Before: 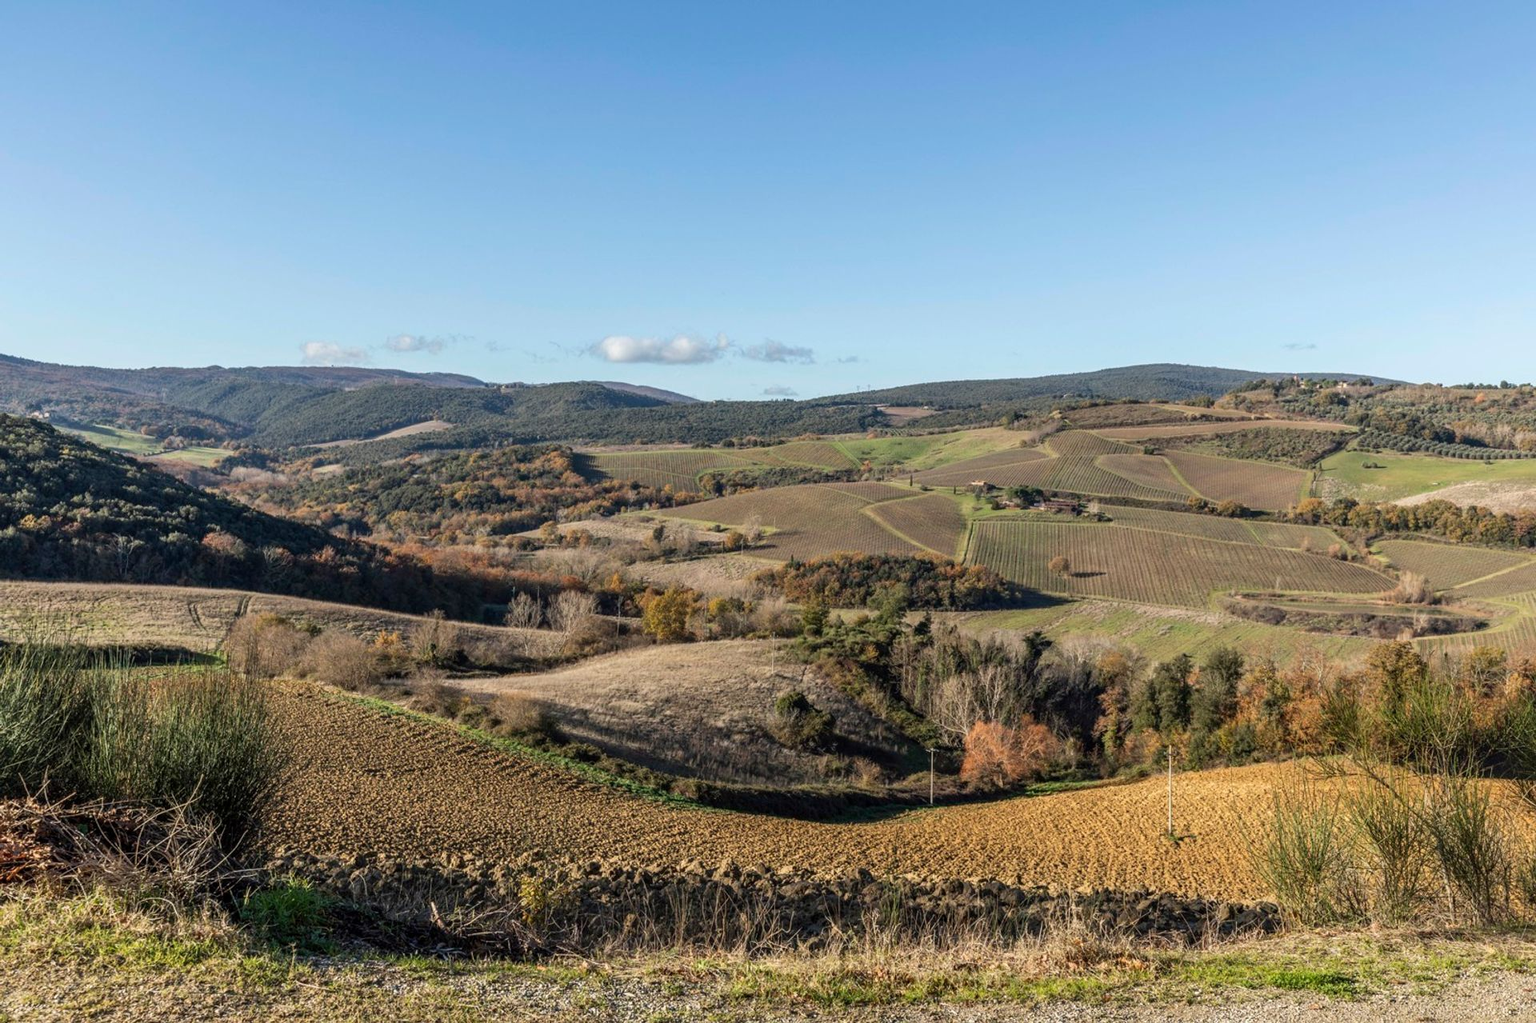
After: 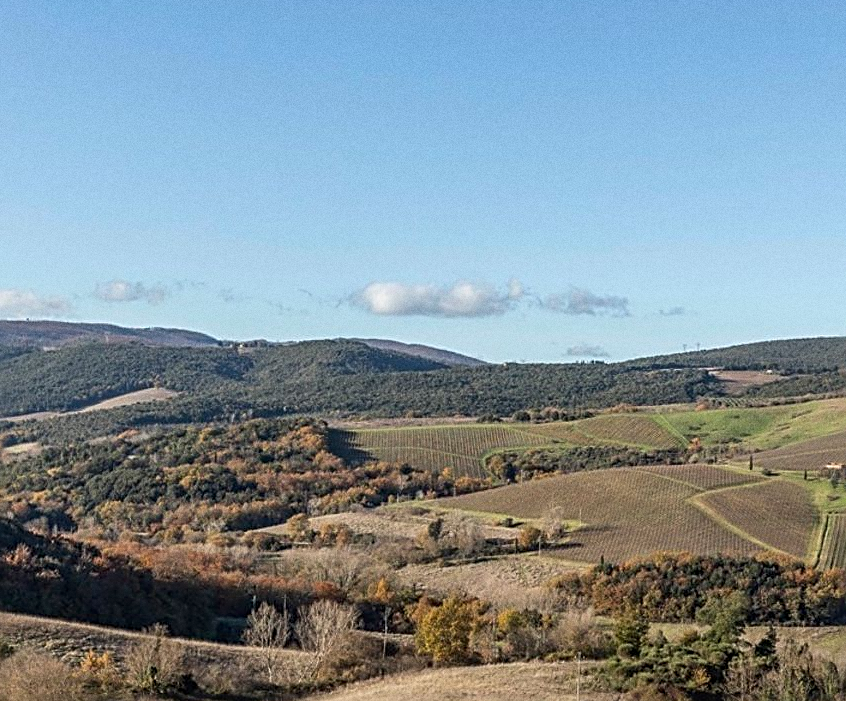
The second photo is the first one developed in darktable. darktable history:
grain: on, module defaults
crop: left 20.248%, top 10.86%, right 35.675%, bottom 34.321%
sharpen: radius 2.543, amount 0.636
